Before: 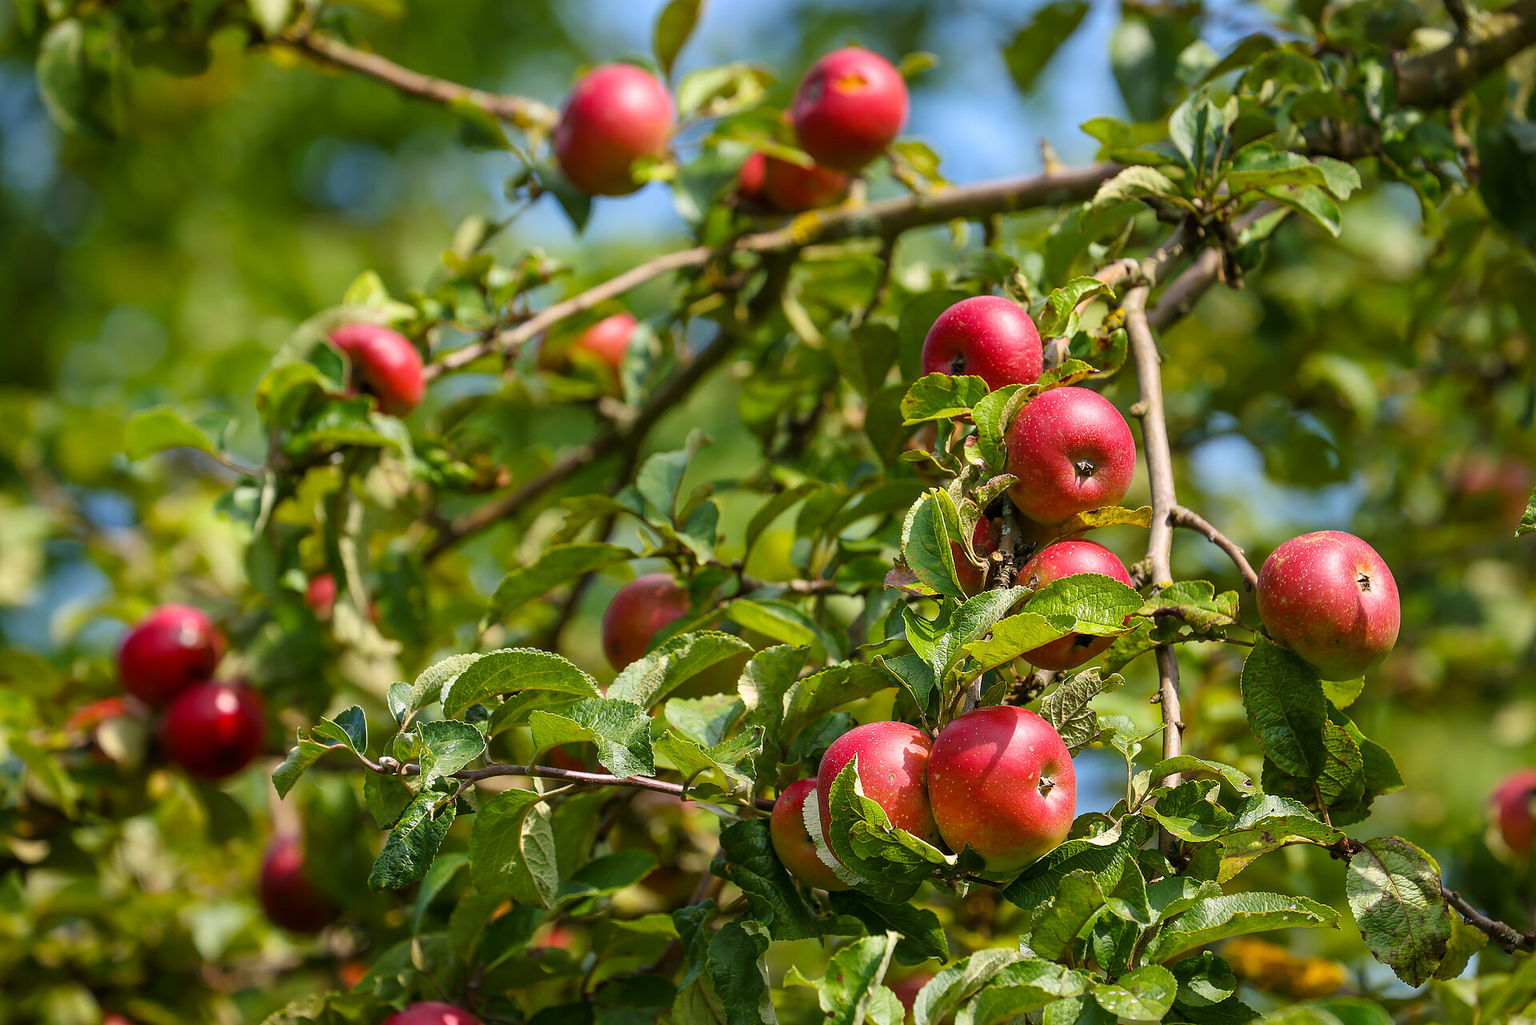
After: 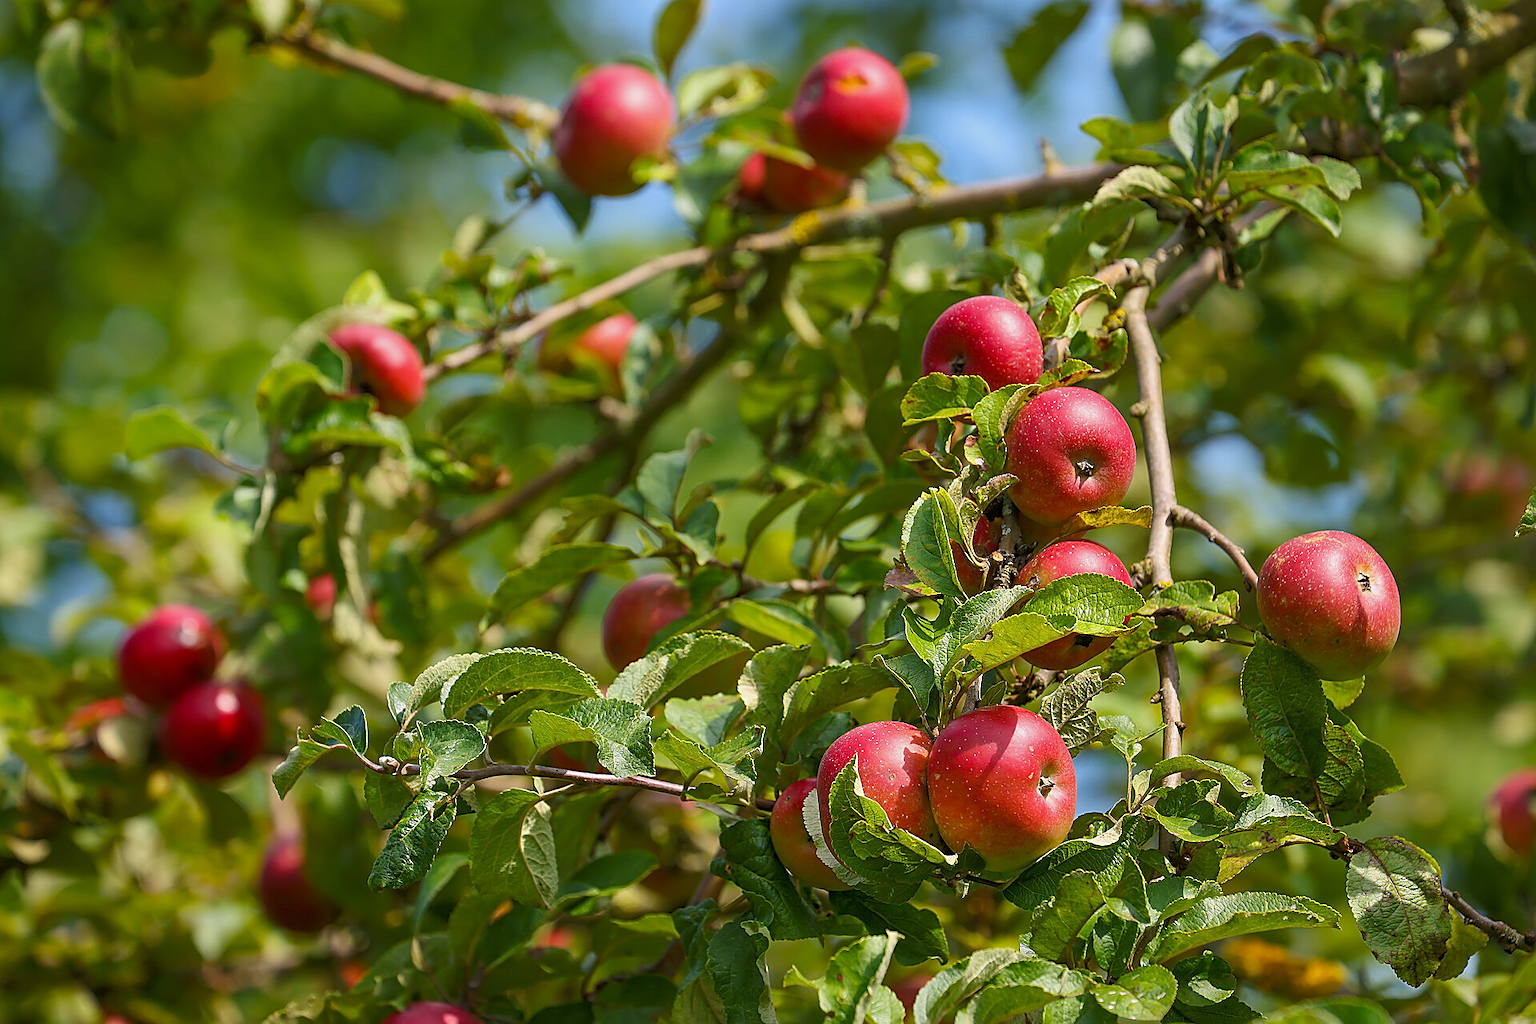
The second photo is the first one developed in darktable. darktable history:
sharpen: on, module defaults
exposure: exposure -0.157 EV, compensate highlight preservation false
rgb curve: curves: ch0 [(0, 0) (0.093, 0.159) (0.241, 0.265) (0.414, 0.42) (1, 1)], compensate middle gray true, preserve colors basic power
